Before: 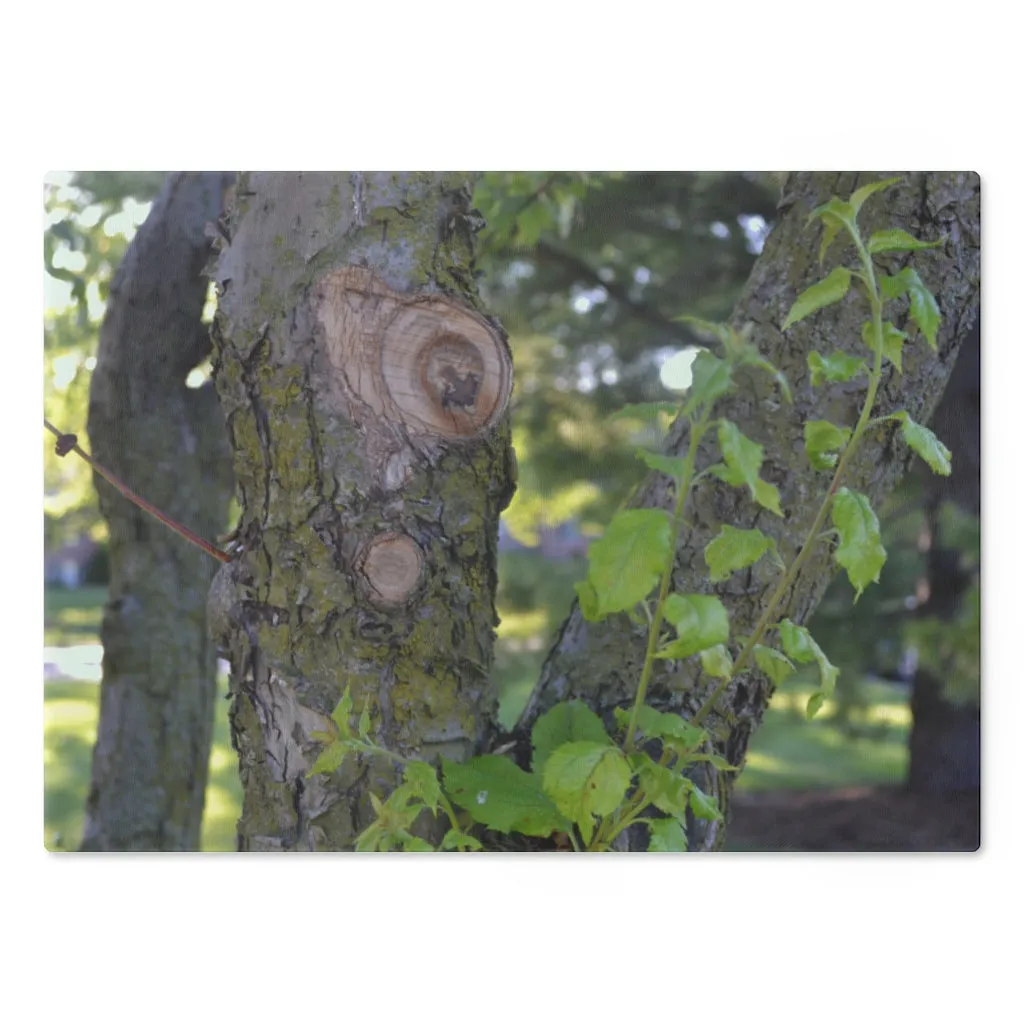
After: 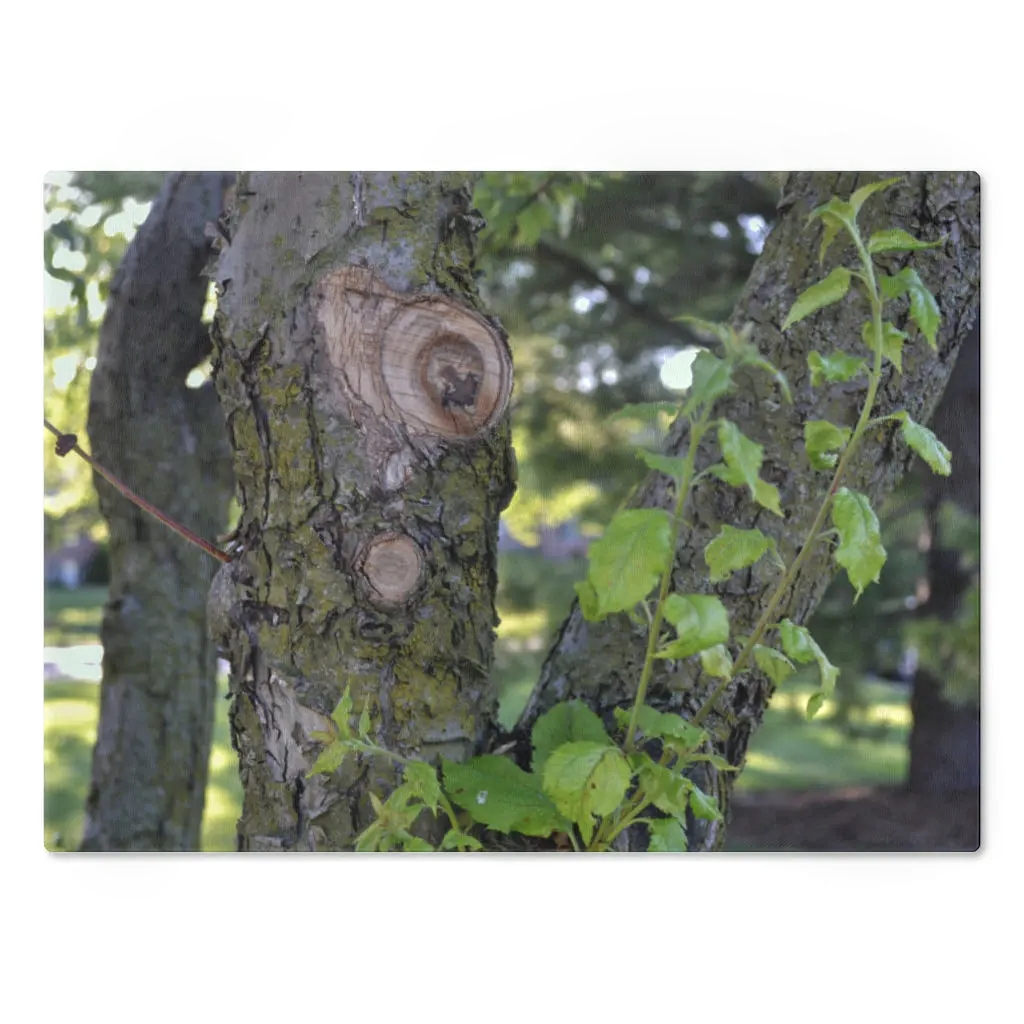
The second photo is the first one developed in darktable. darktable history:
local contrast: highlights 41%, shadows 60%, detail 138%, midtone range 0.509
